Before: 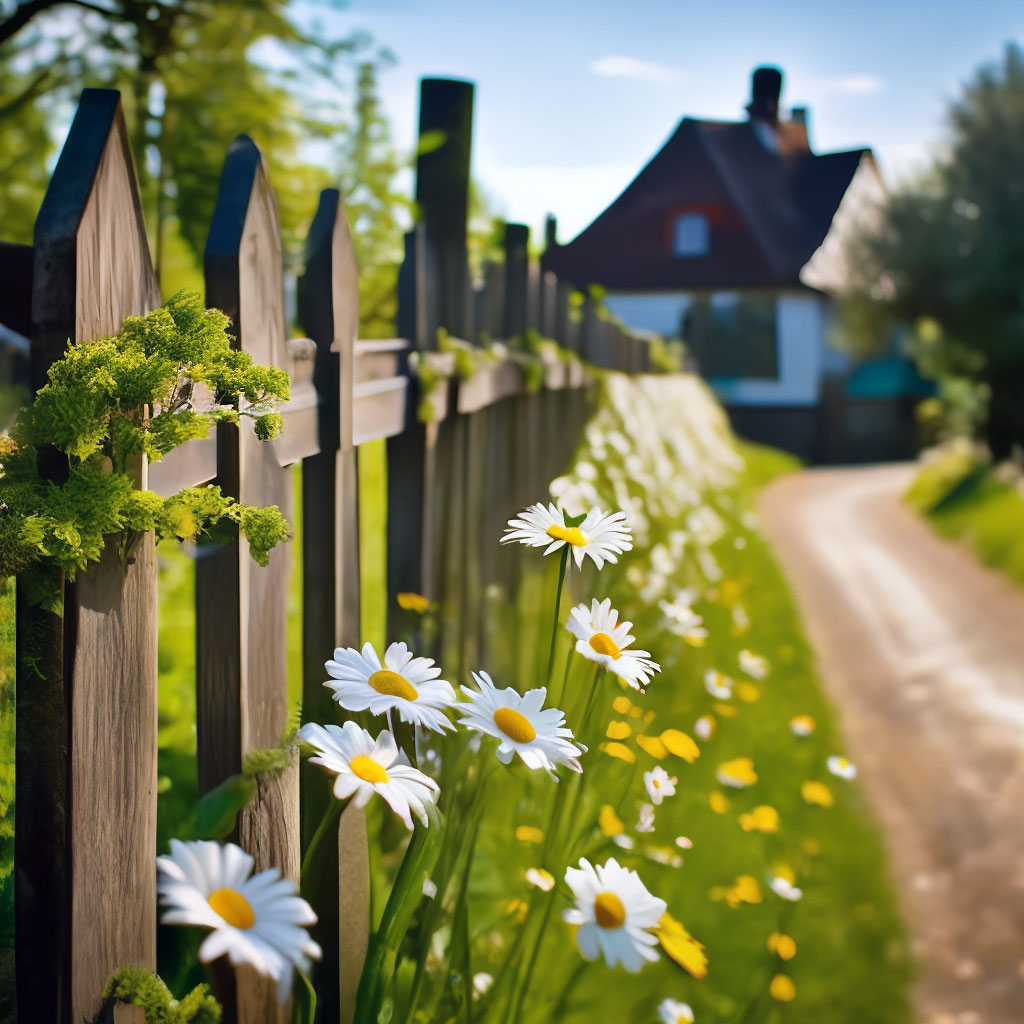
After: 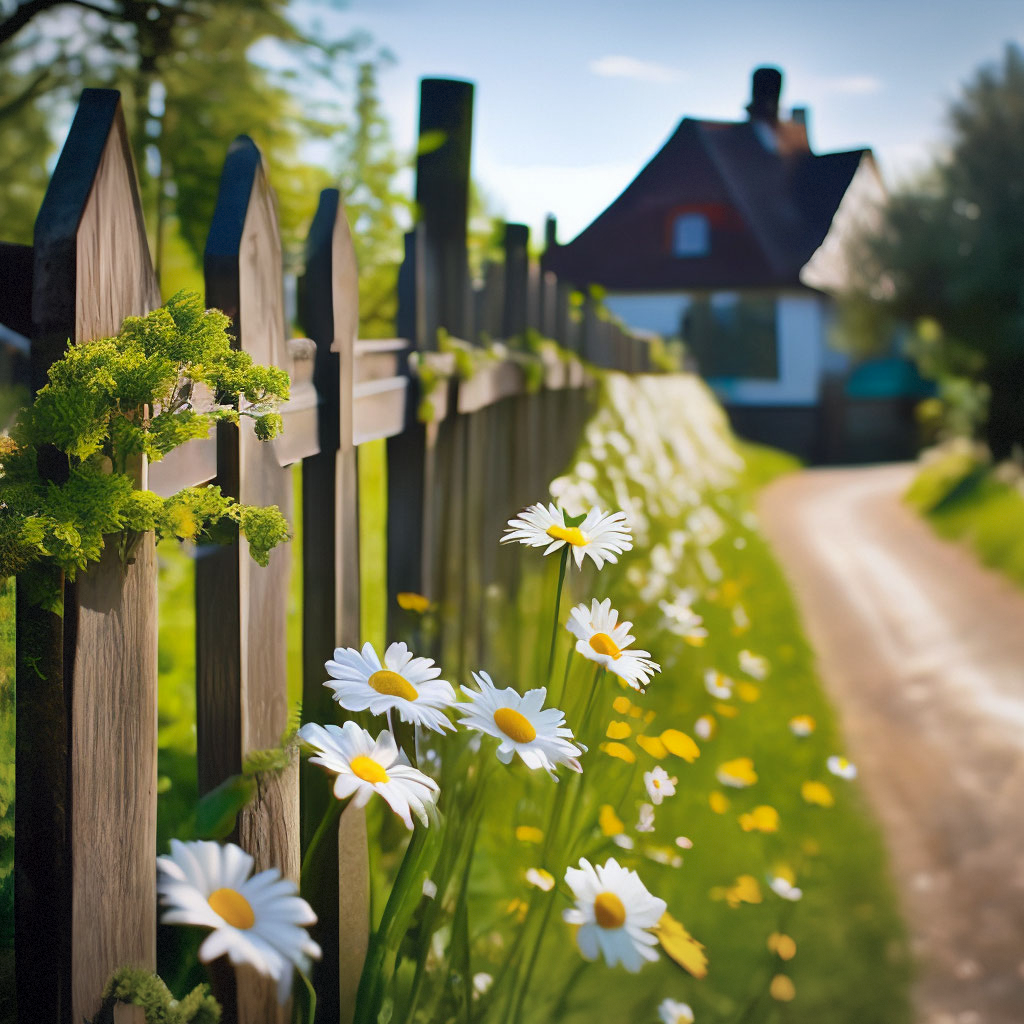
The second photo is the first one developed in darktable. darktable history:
vignetting: fall-off start 85%, fall-off radius 80%, brightness -0.182, saturation -0.3, width/height ratio 1.219, dithering 8-bit output, unbound false
contrast equalizer: y [[0.5, 0.488, 0.462, 0.461, 0.491, 0.5], [0.5 ×6], [0.5 ×6], [0 ×6], [0 ×6]]
